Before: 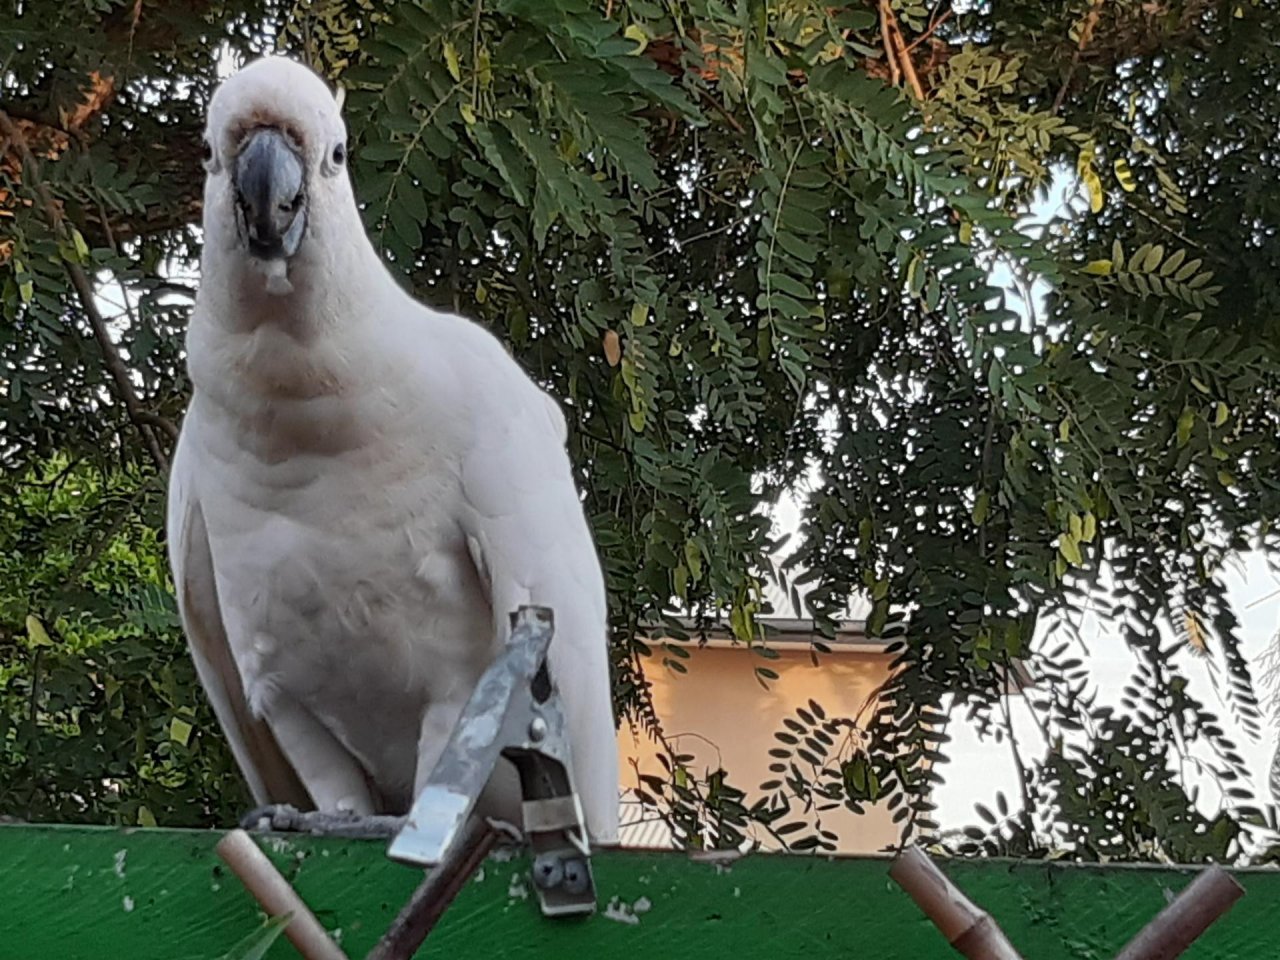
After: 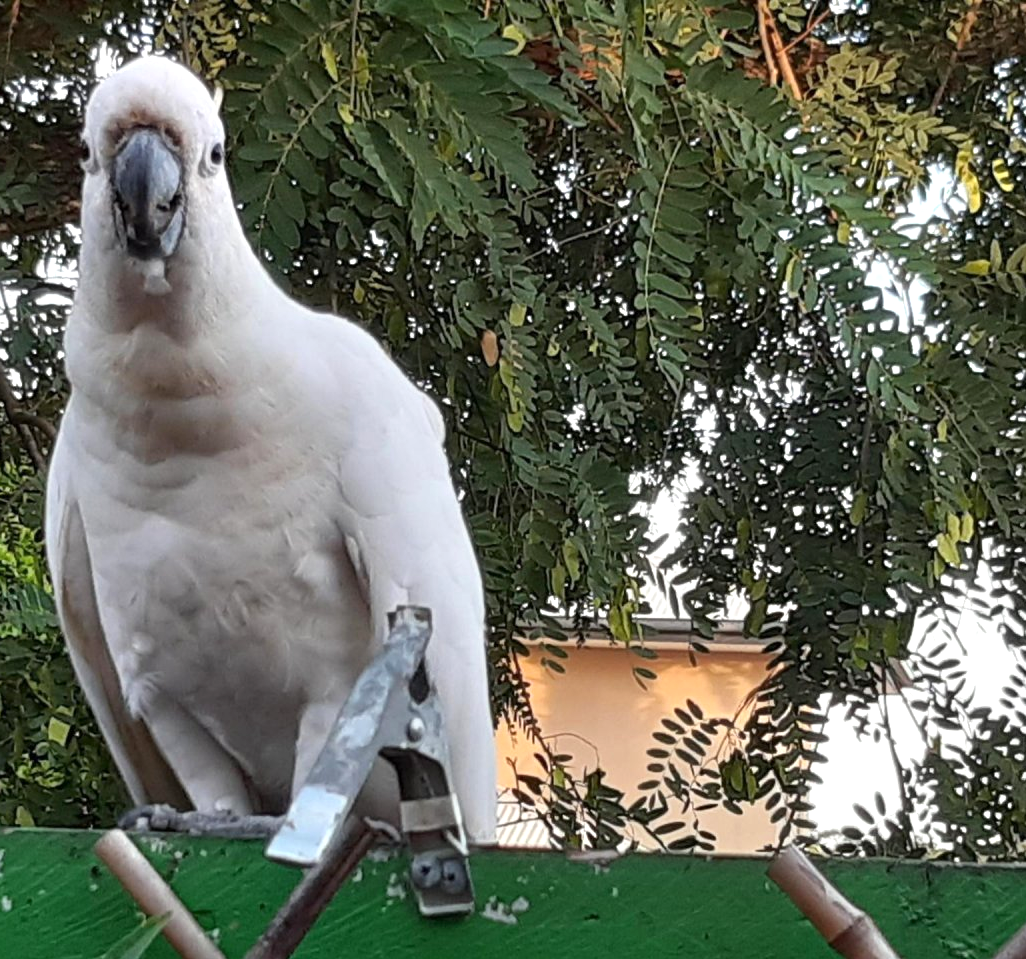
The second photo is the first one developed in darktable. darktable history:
crop and rotate: left 9.597%, right 10.195%
exposure: exposure 0.507 EV, compensate highlight preservation false
